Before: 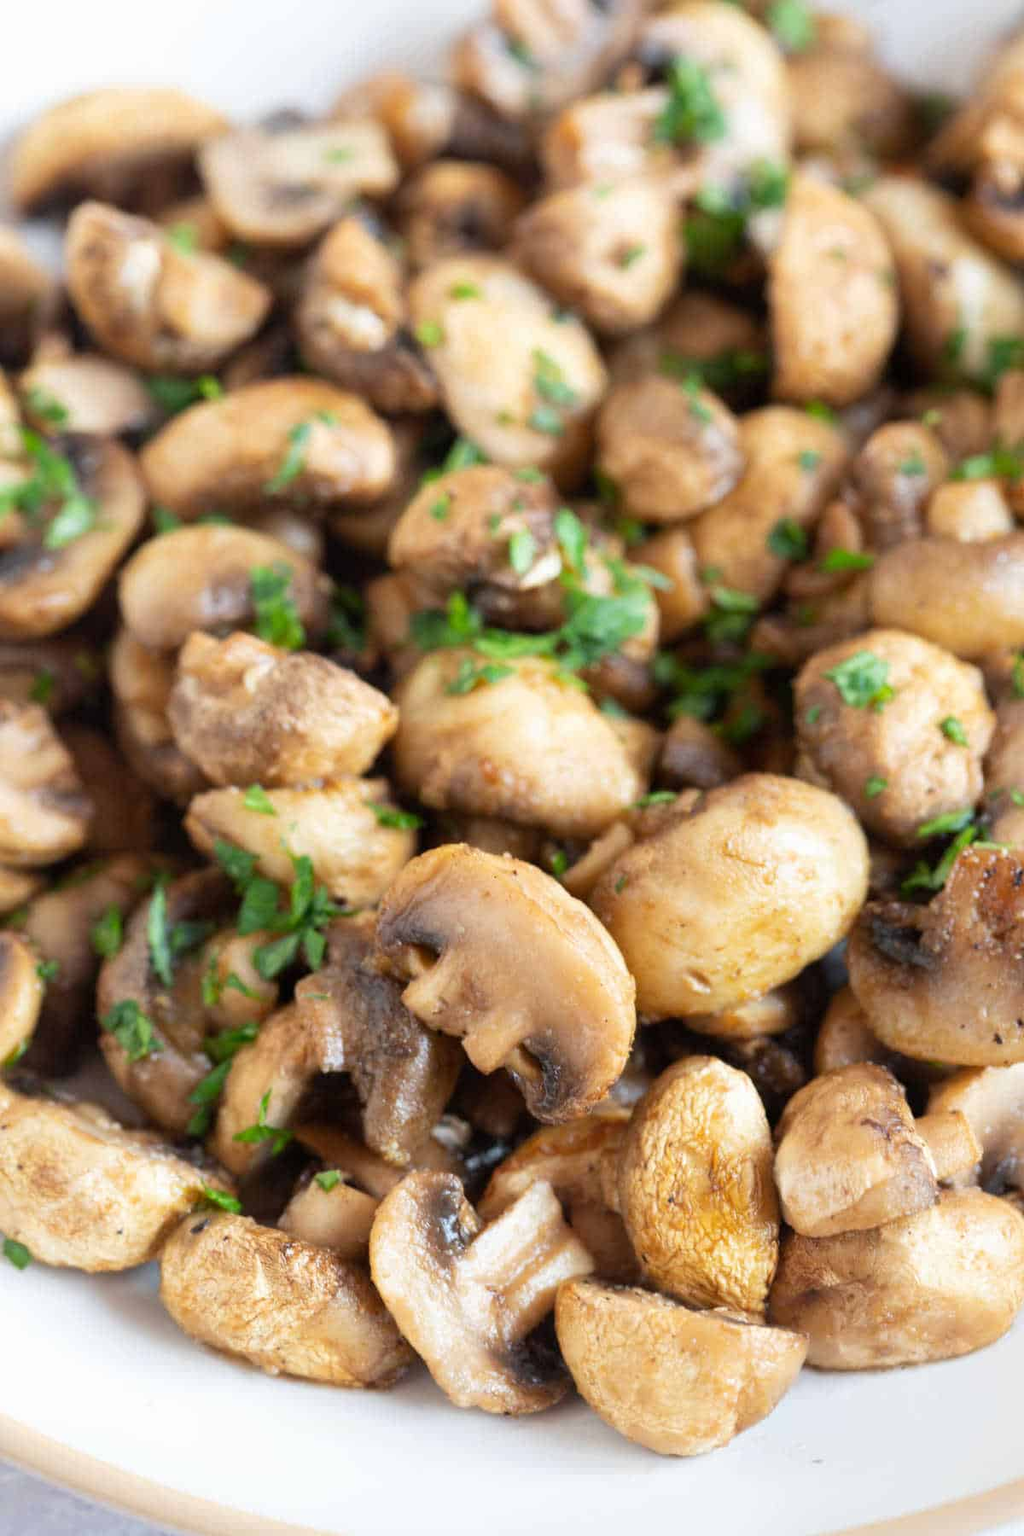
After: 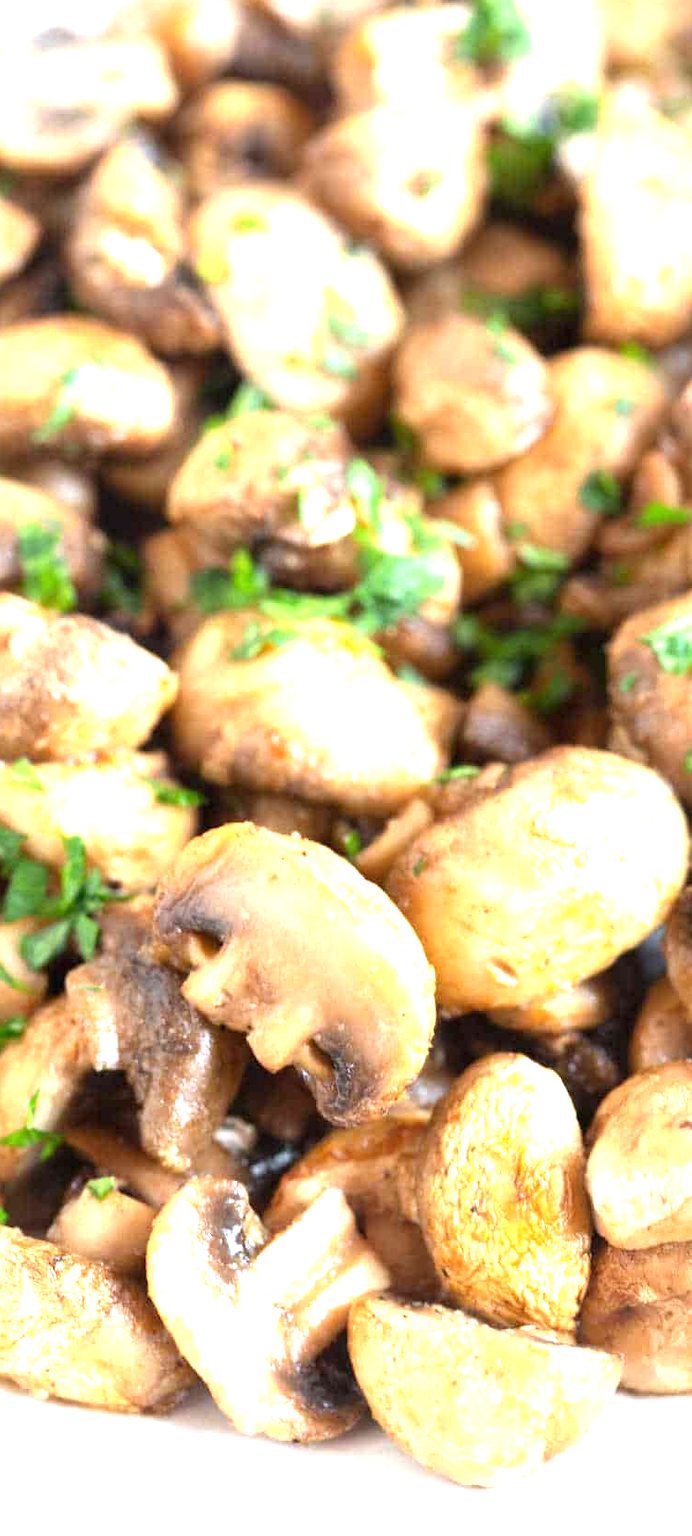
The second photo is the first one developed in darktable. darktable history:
crop and rotate: left 22.918%, top 5.629%, right 14.711%, bottom 2.247%
exposure: black level correction 0, exposure 1.2 EV, compensate exposure bias true, compensate highlight preservation false
